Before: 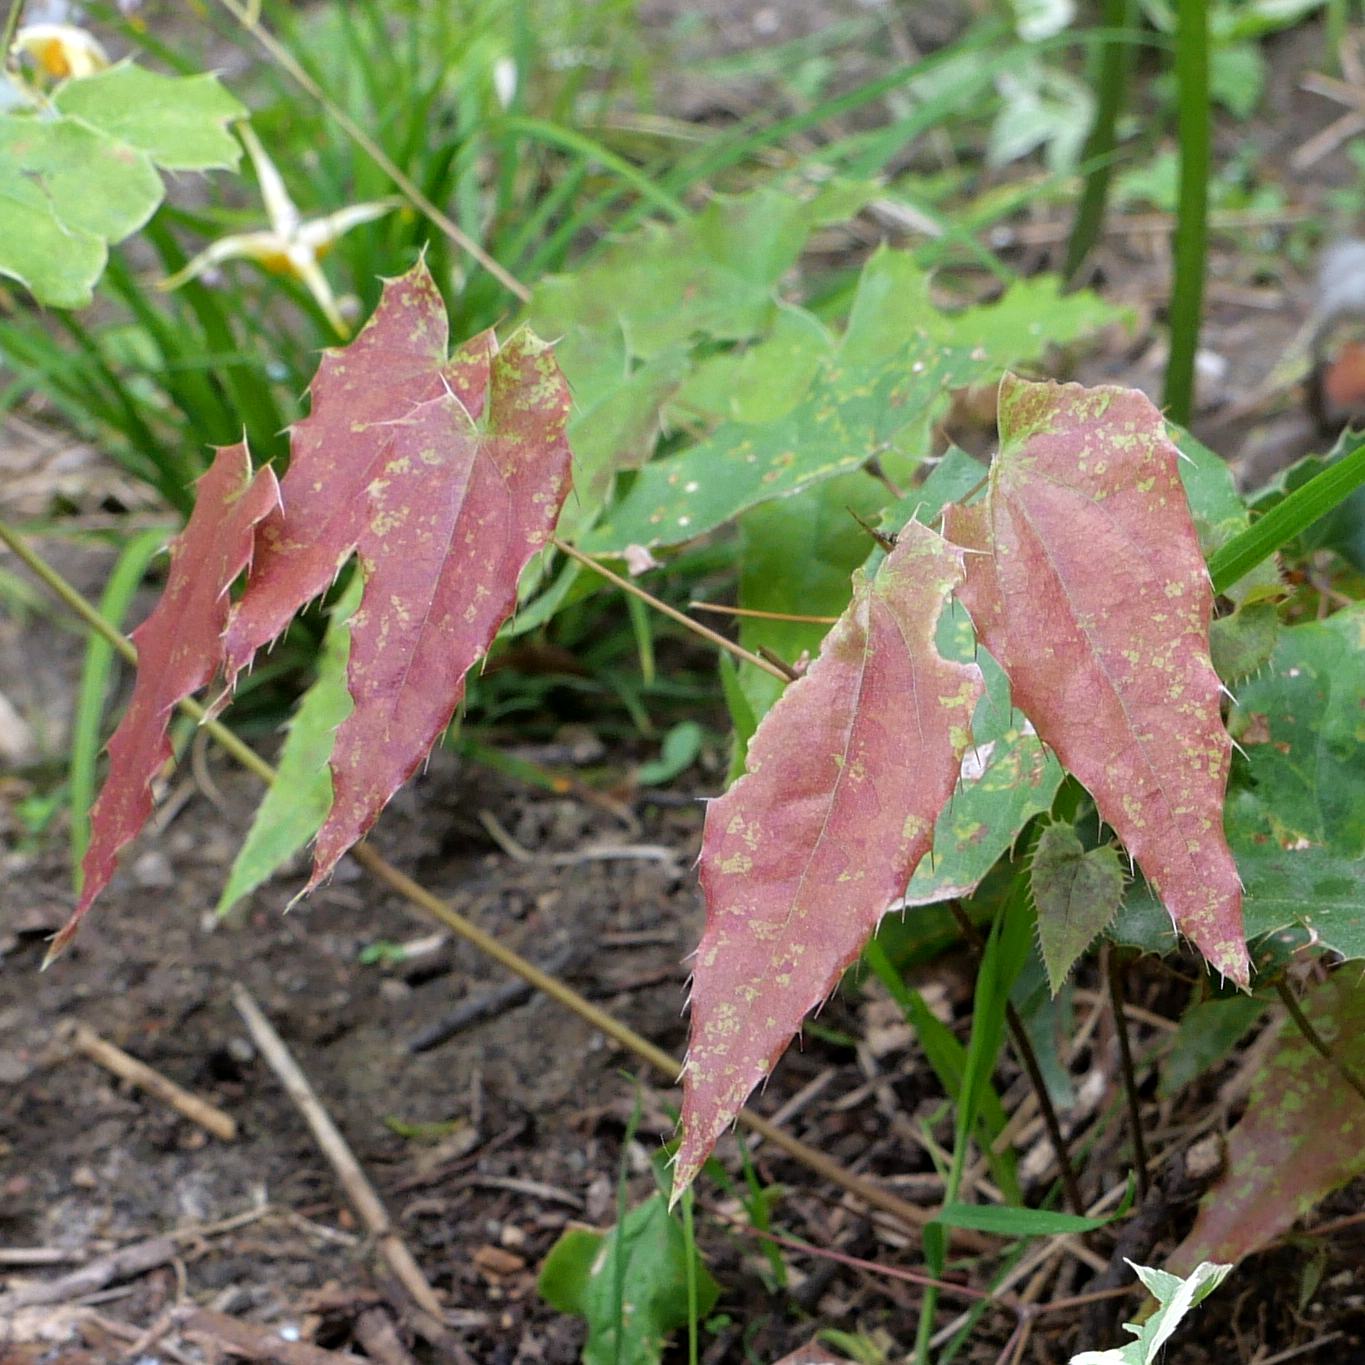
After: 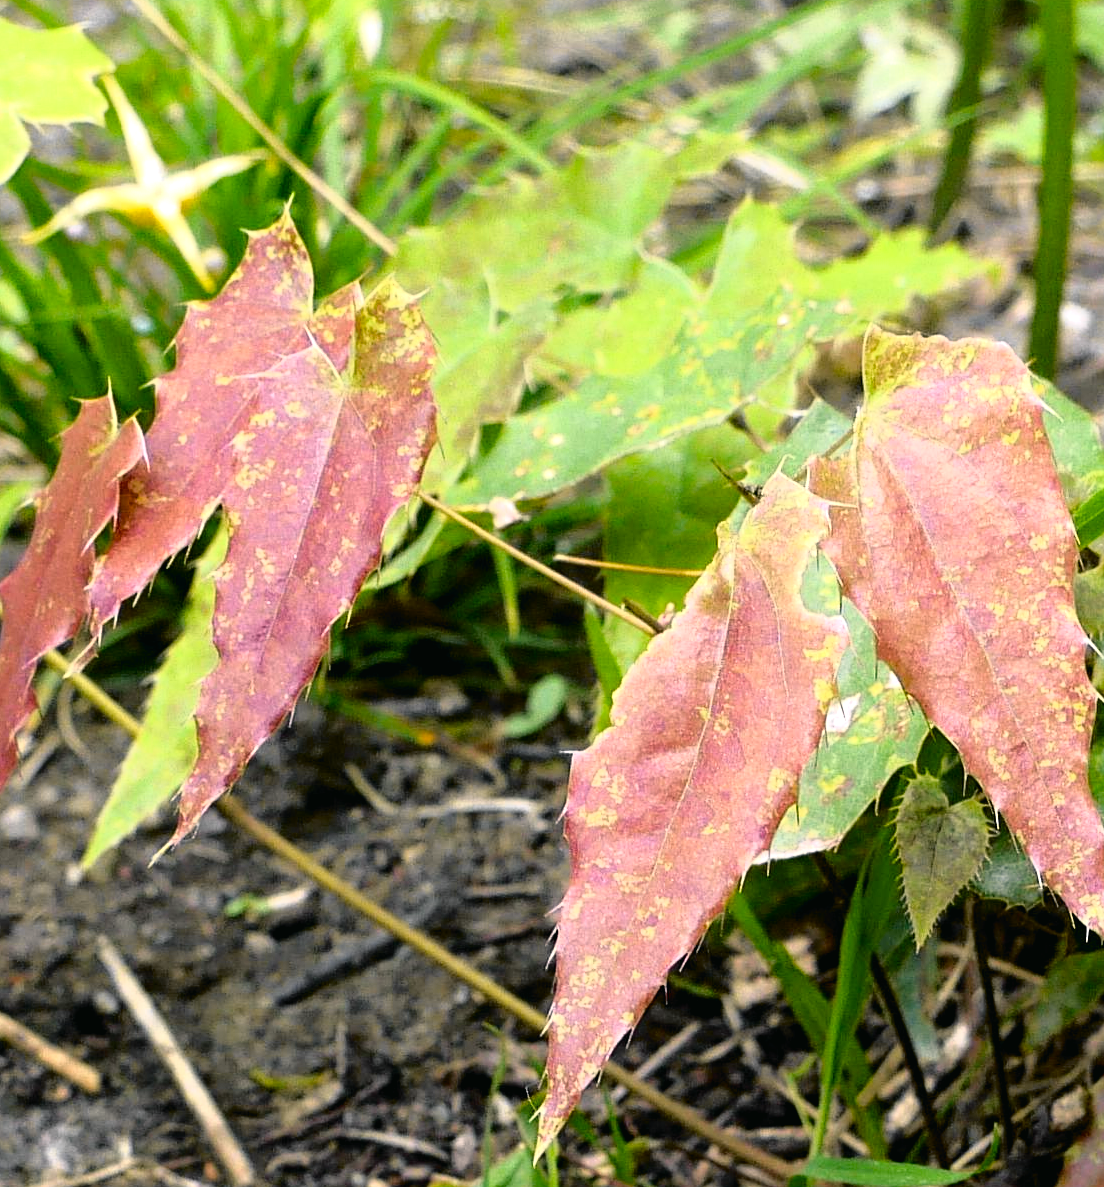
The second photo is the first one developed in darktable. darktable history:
tone curve: curves: ch0 [(0, 0.013) (0.129, 0.1) (0.327, 0.382) (0.489, 0.573) (0.66, 0.748) (0.858, 0.926) (1, 0.977)]; ch1 [(0, 0) (0.353, 0.344) (0.45, 0.46) (0.498, 0.495) (0.521, 0.506) (0.563, 0.559) (0.592, 0.585) (0.657, 0.655) (1, 1)]; ch2 [(0, 0) (0.333, 0.346) (0.375, 0.375) (0.427, 0.44) (0.5, 0.501) (0.505, 0.499) (0.528, 0.533) (0.579, 0.61) (0.612, 0.644) (0.66, 0.715) (1, 1)], color space Lab, independent channels, preserve colors none
sharpen: amount 0.2
crop: left 9.929%, top 3.475%, right 9.188%, bottom 9.529%
color balance rgb: shadows lift › chroma 2%, shadows lift › hue 185.64°, power › luminance 1.48%, highlights gain › chroma 3%, highlights gain › hue 54.51°, global offset › luminance -0.4%, perceptual saturation grading › highlights -18.47%, perceptual saturation grading › mid-tones 6.62%, perceptual saturation grading › shadows 28.22%, perceptual brilliance grading › highlights 15.68%, perceptual brilliance grading › shadows -14.29%, global vibrance 25.96%, contrast 6.45%
